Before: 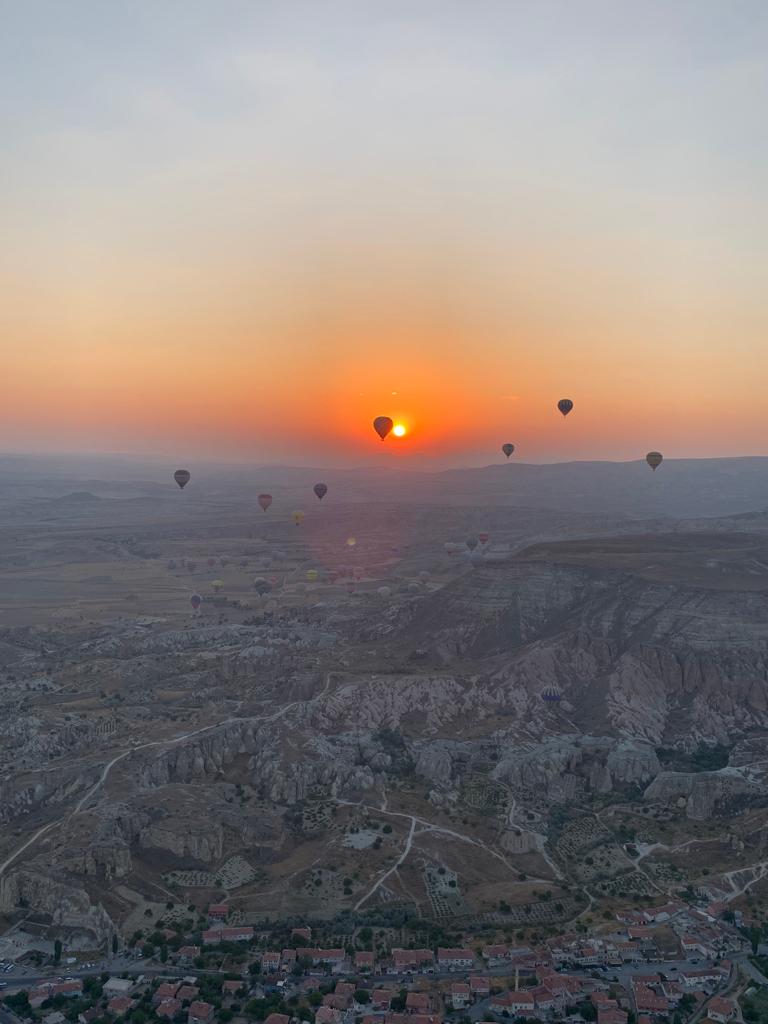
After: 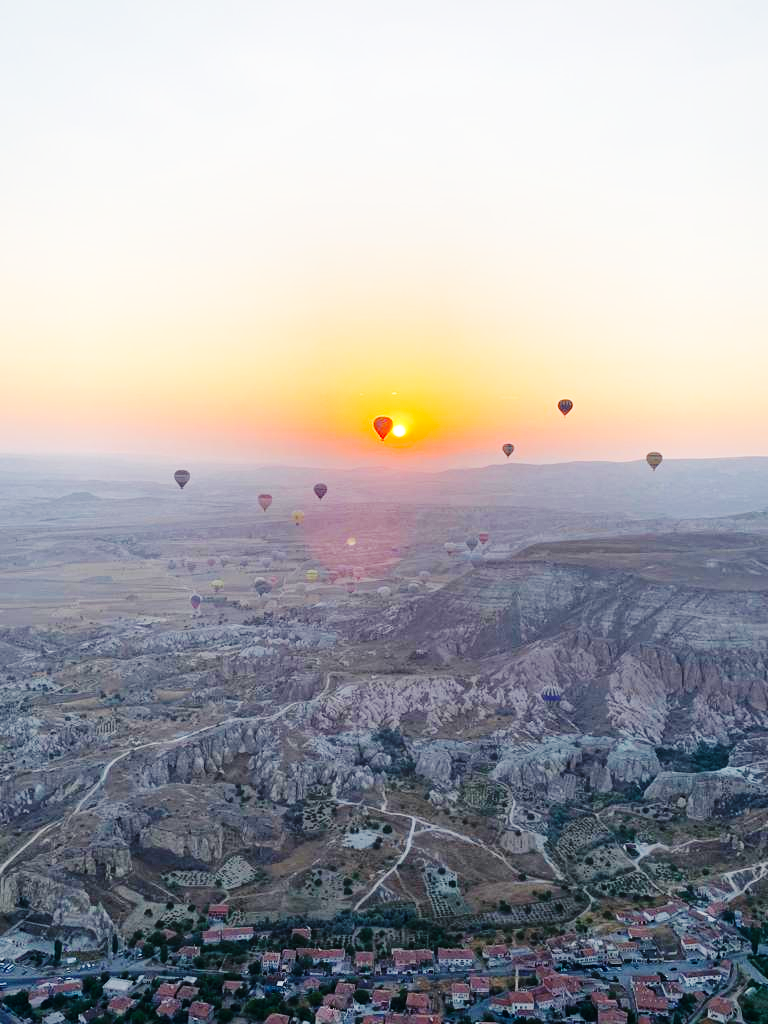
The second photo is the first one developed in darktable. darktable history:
exposure: exposure 0.203 EV, compensate highlight preservation false
base curve: curves: ch0 [(0, 0) (0, 0) (0.002, 0.001) (0.008, 0.003) (0.019, 0.011) (0.037, 0.037) (0.064, 0.11) (0.102, 0.232) (0.152, 0.379) (0.216, 0.524) (0.296, 0.665) (0.394, 0.789) (0.512, 0.881) (0.651, 0.945) (0.813, 0.986) (1, 1)], preserve colors none
